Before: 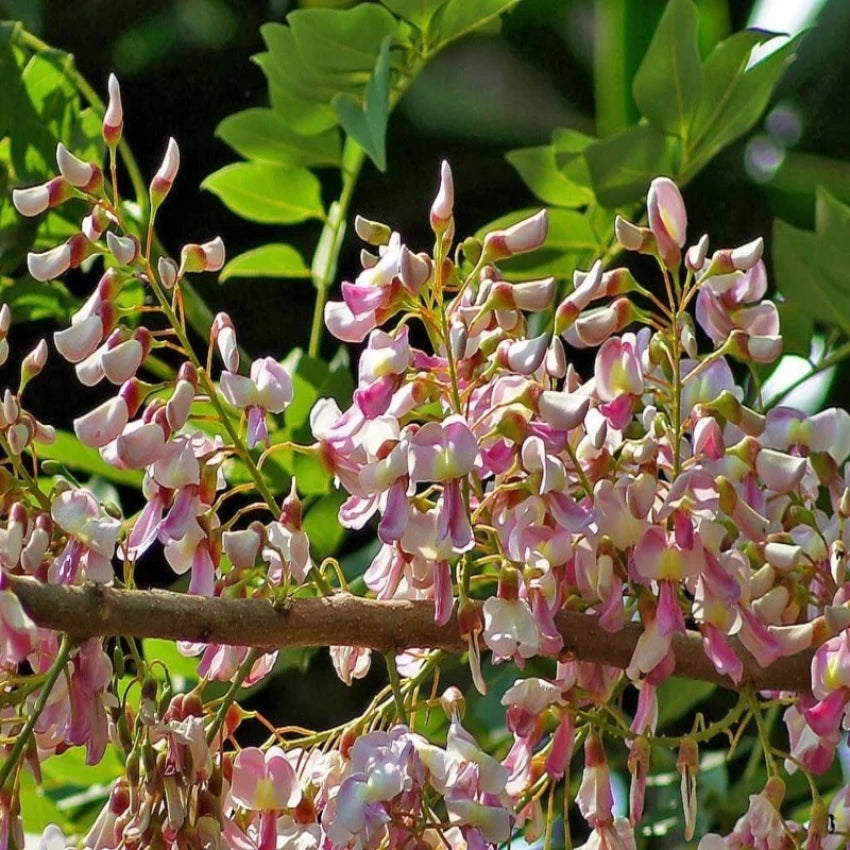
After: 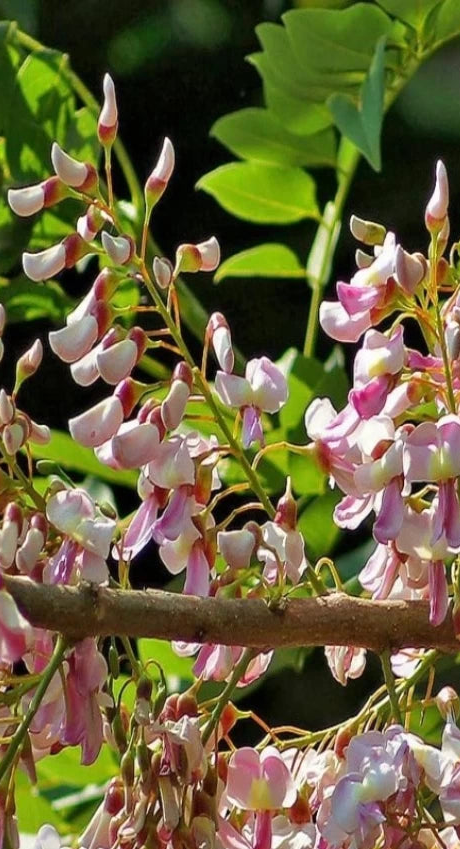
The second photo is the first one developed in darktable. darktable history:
crop: left 0.614%, right 45.268%, bottom 0.086%
